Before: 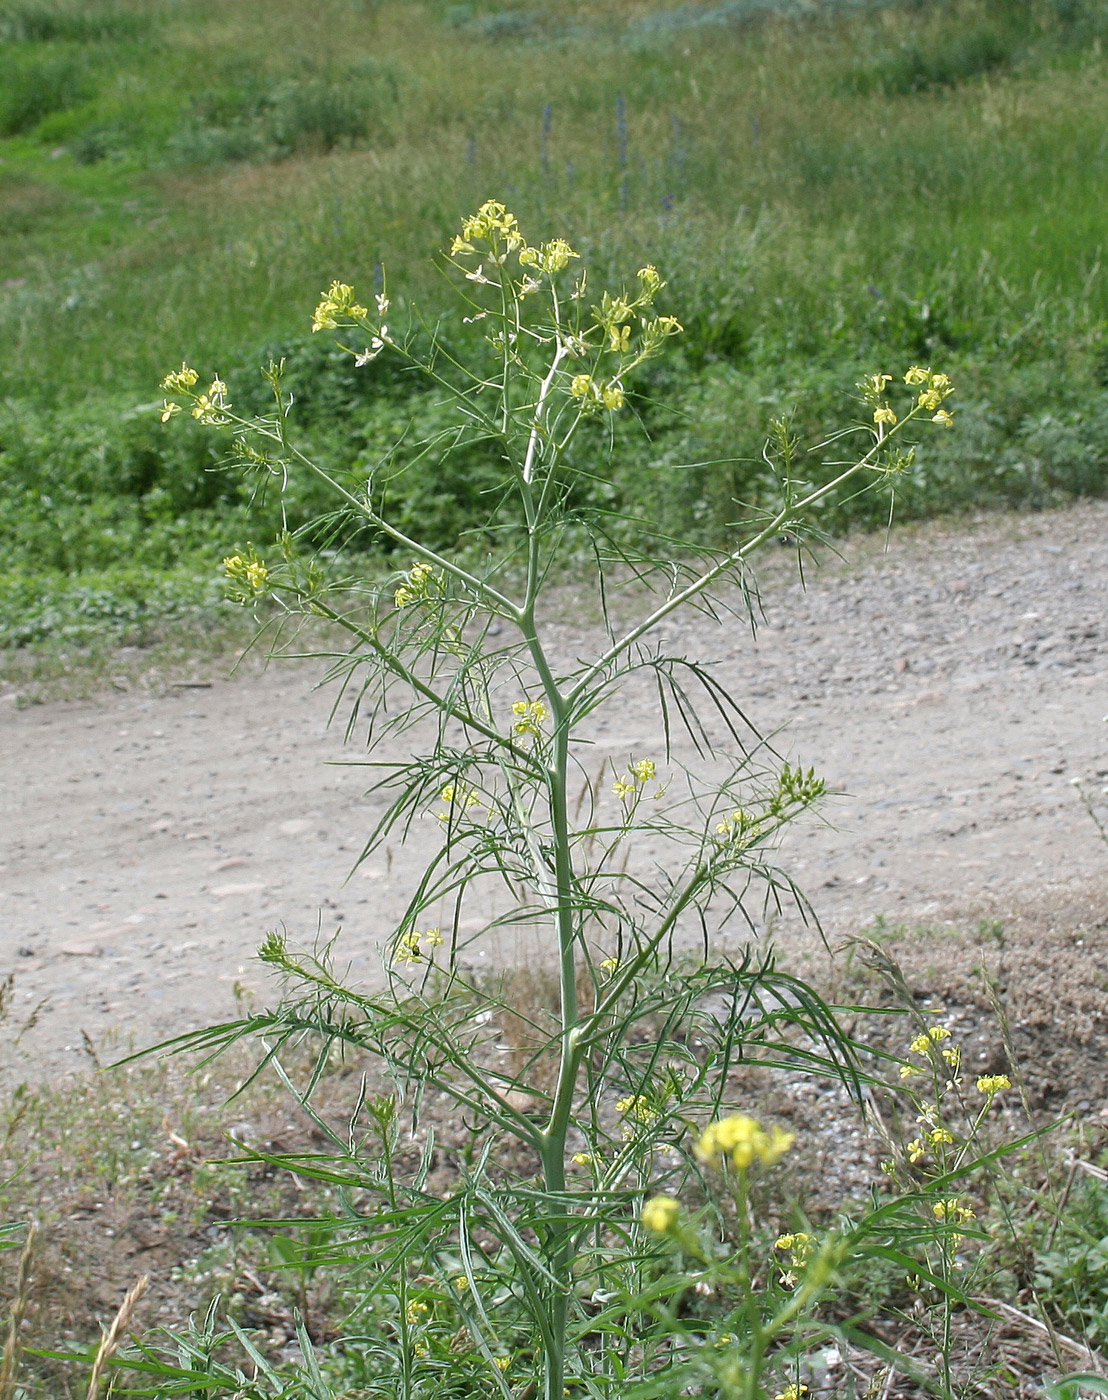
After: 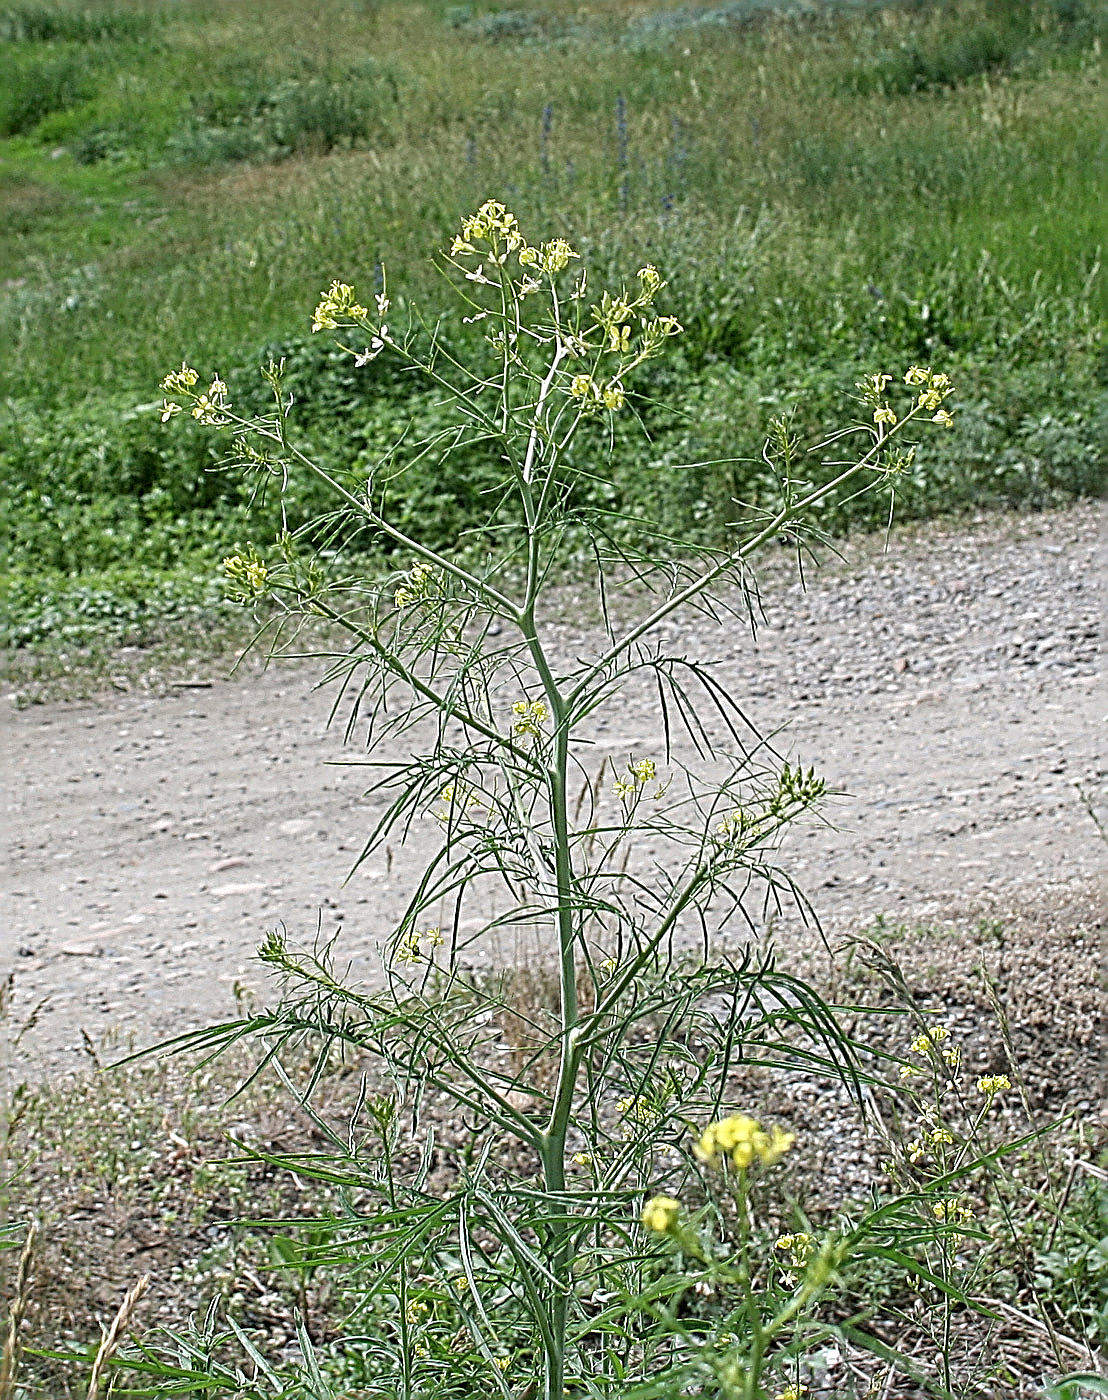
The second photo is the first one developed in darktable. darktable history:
sharpen: radius 3.158, amount 1.731
local contrast: on, module defaults
